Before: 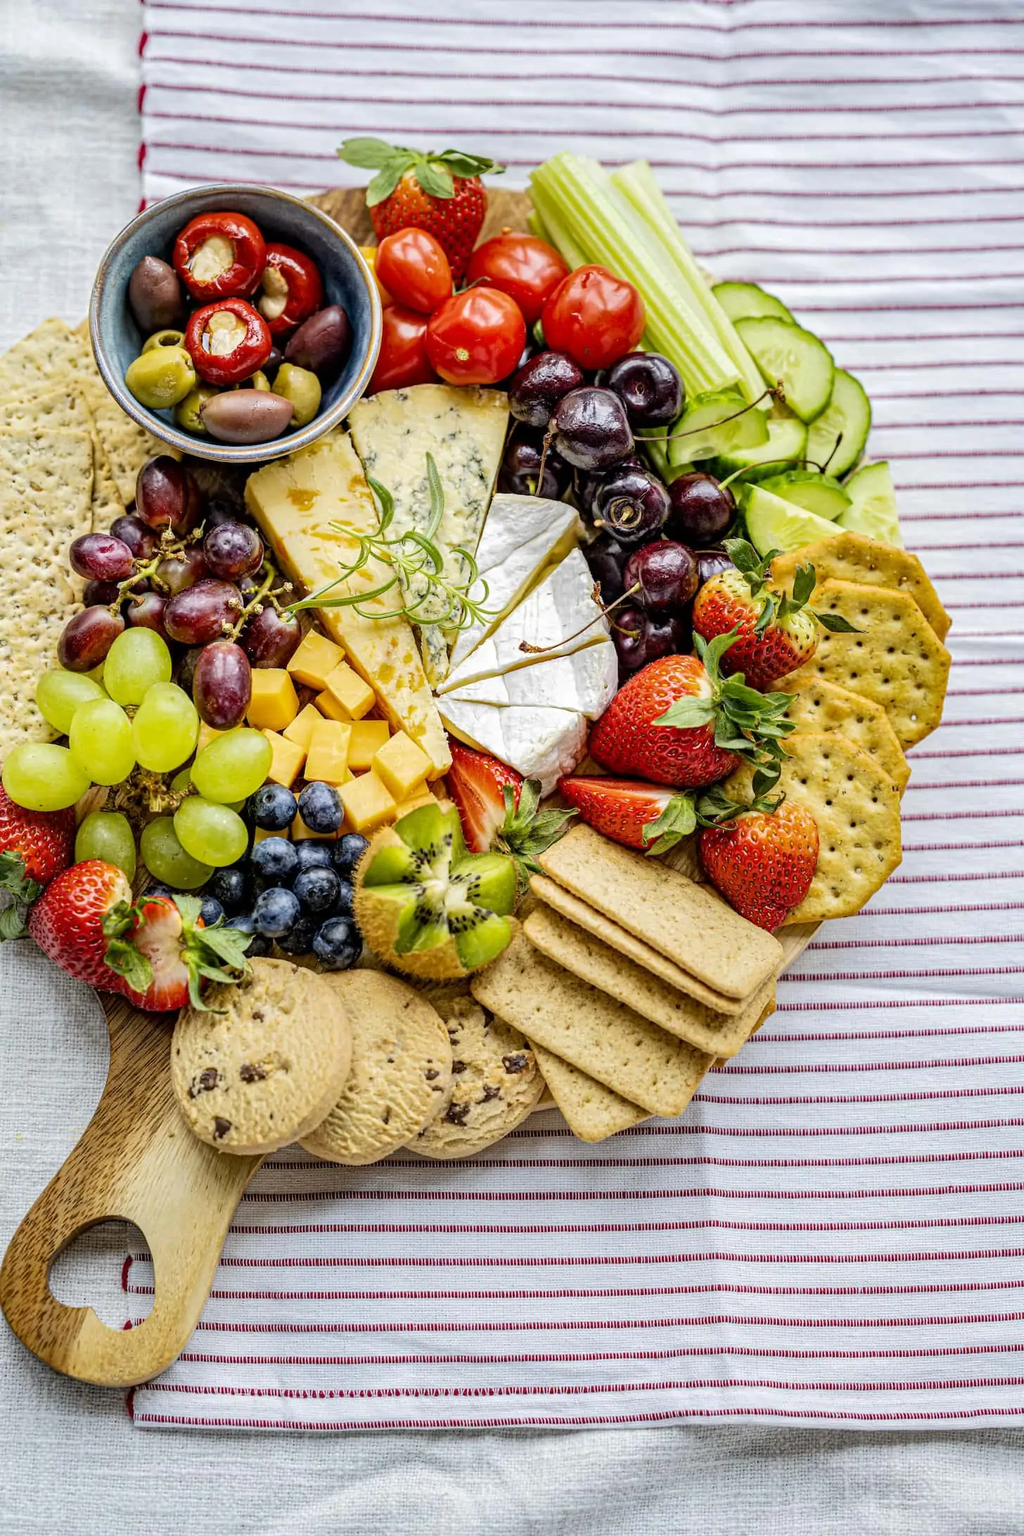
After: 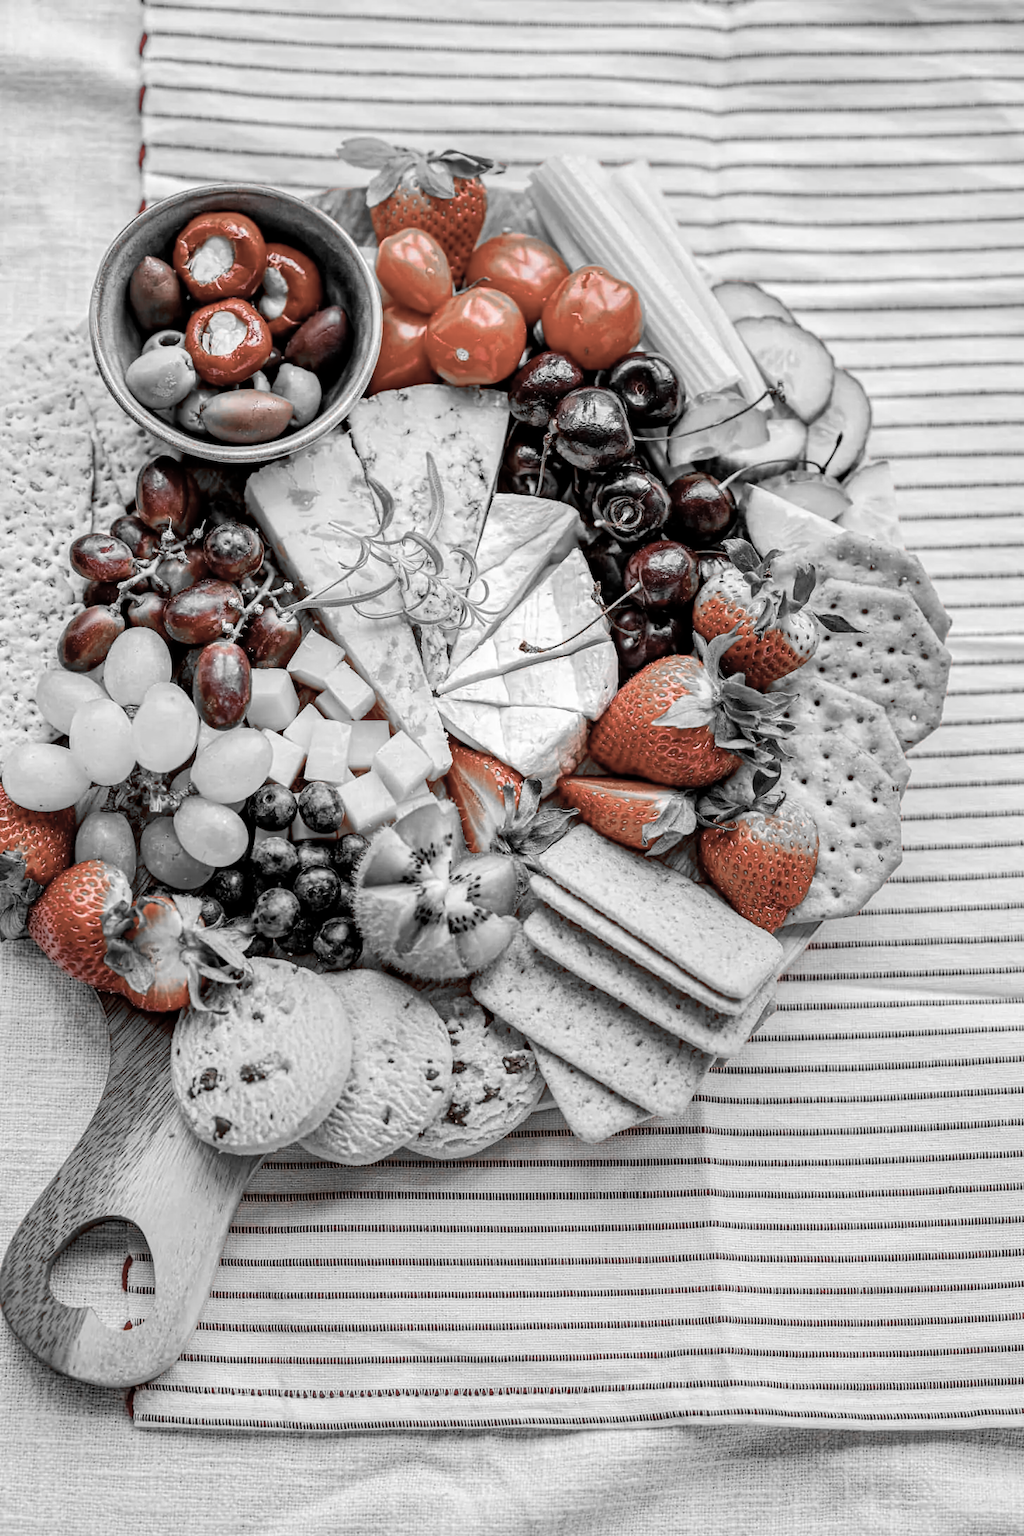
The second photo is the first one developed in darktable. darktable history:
color zones: curves: ch1 [(0, 0.006) (0.094, 0.285) (0.171, 0.001) (0.429, 0.001) (0.571, 0.003) (0.714, 0.004) (0.857, 0.004) (1, 0.006)]
tone equalizer: on, module defaults
